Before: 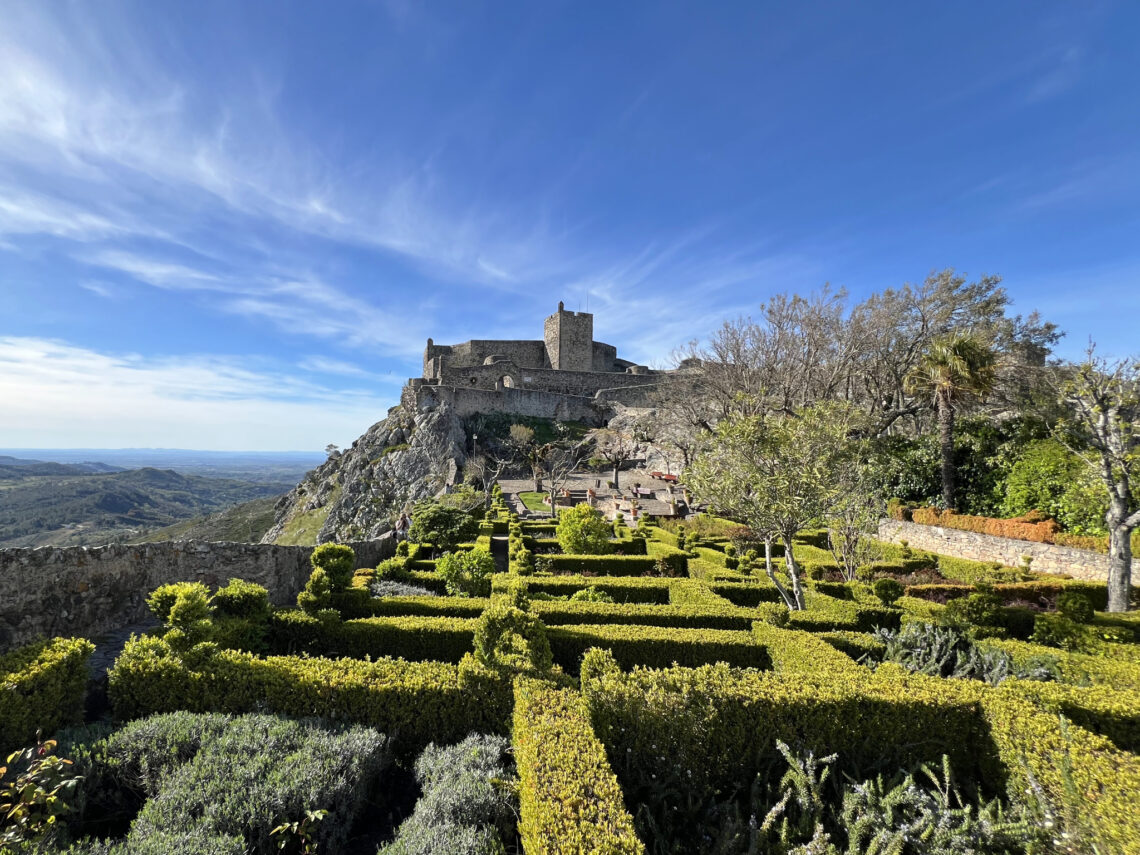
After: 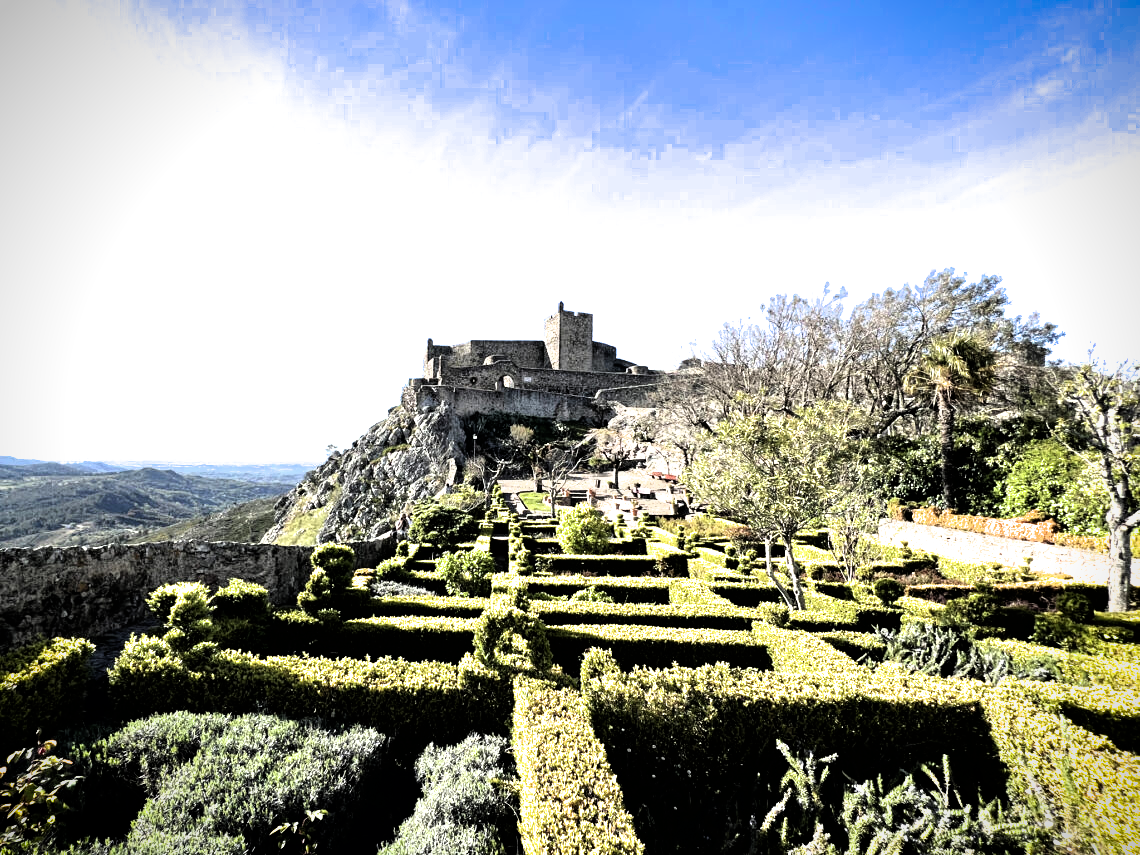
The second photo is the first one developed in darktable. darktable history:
vignetting: fall-off start 88.53%, fall-off radius 44.2%, saturation 0.376, width/height ratio 1.161
exposure: black level correction 0.001, exposure 0.675 EV, compensate highlight preservation false
filmic rgb: black relative exposure -8.2 EV, white relative exposure 2.2 EV, threshold 3 EV, hardness 7.11, latitude 85.74%, contrast 1.696, highlights saturation mix -4%, shadows ↔ highlights balance -2.69%, color science v5 (2021), contrast in shadows safe, contrast in highlights safe, enable highlight reconstruction true
